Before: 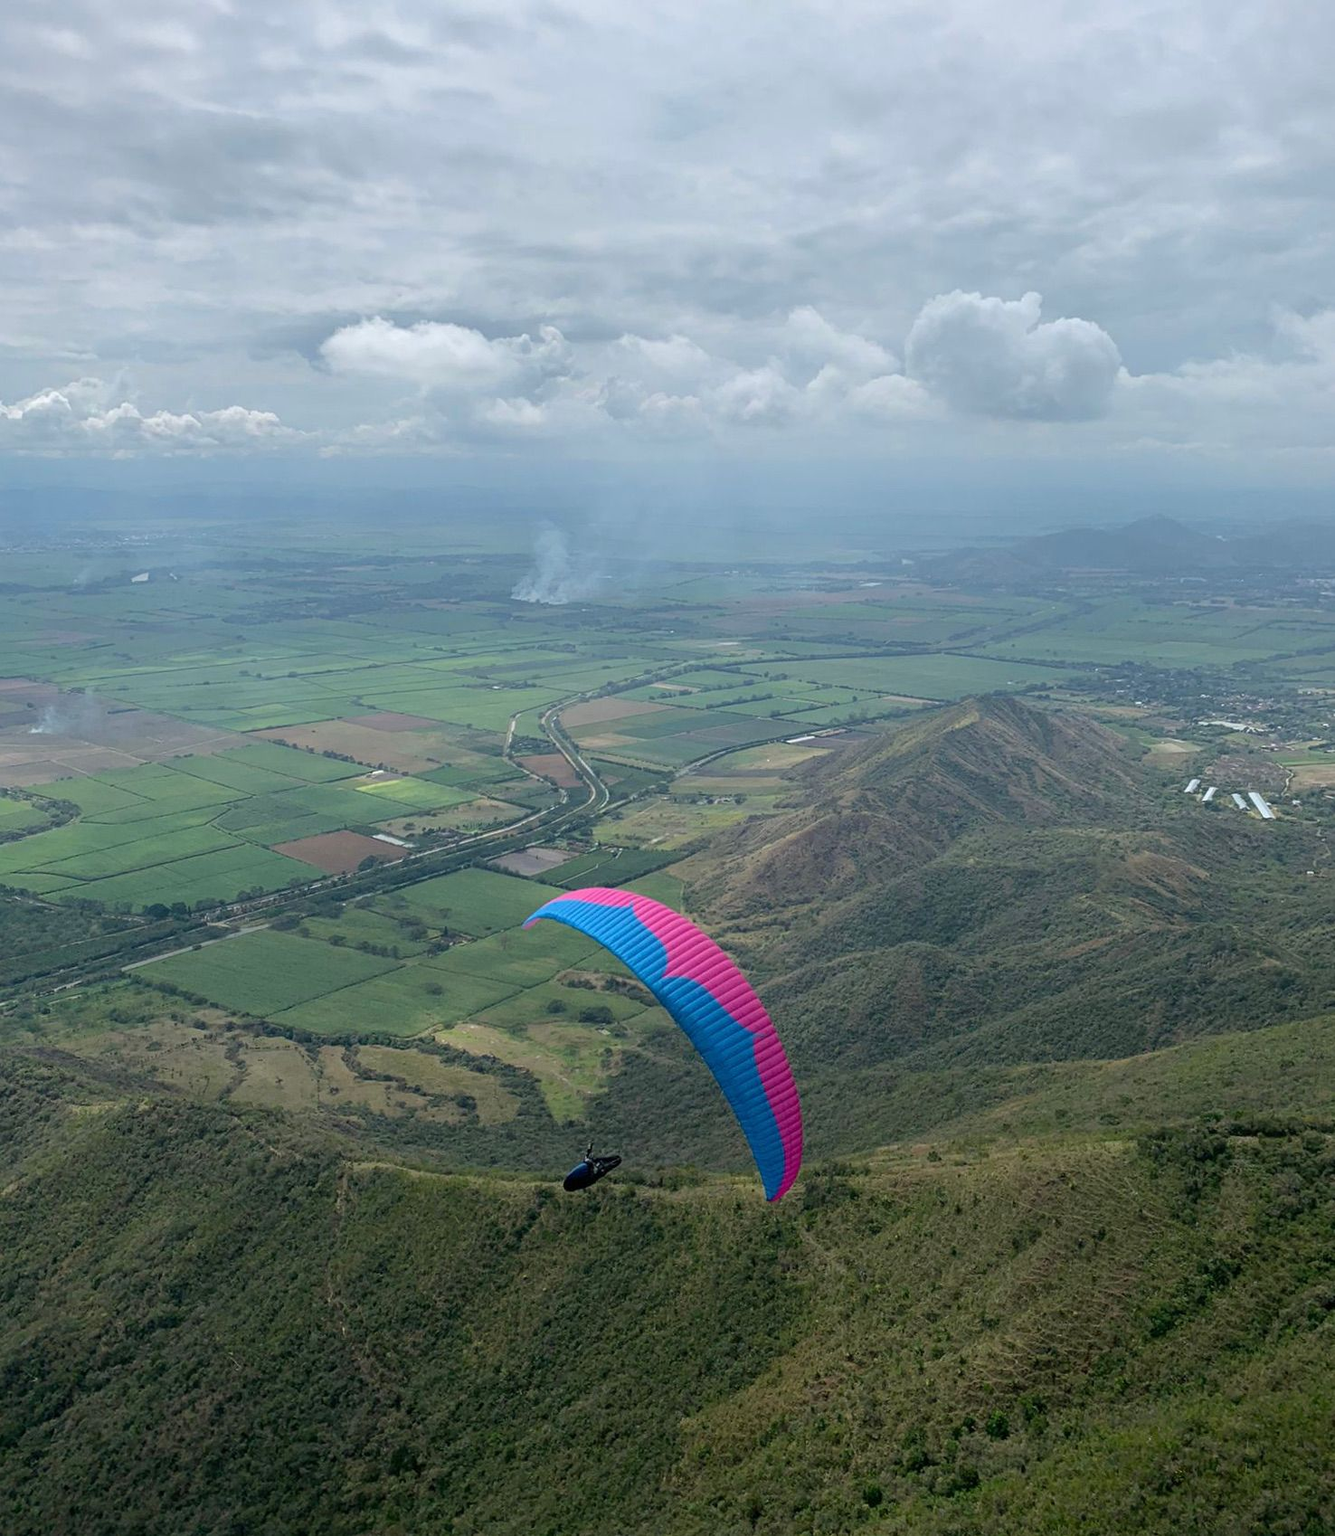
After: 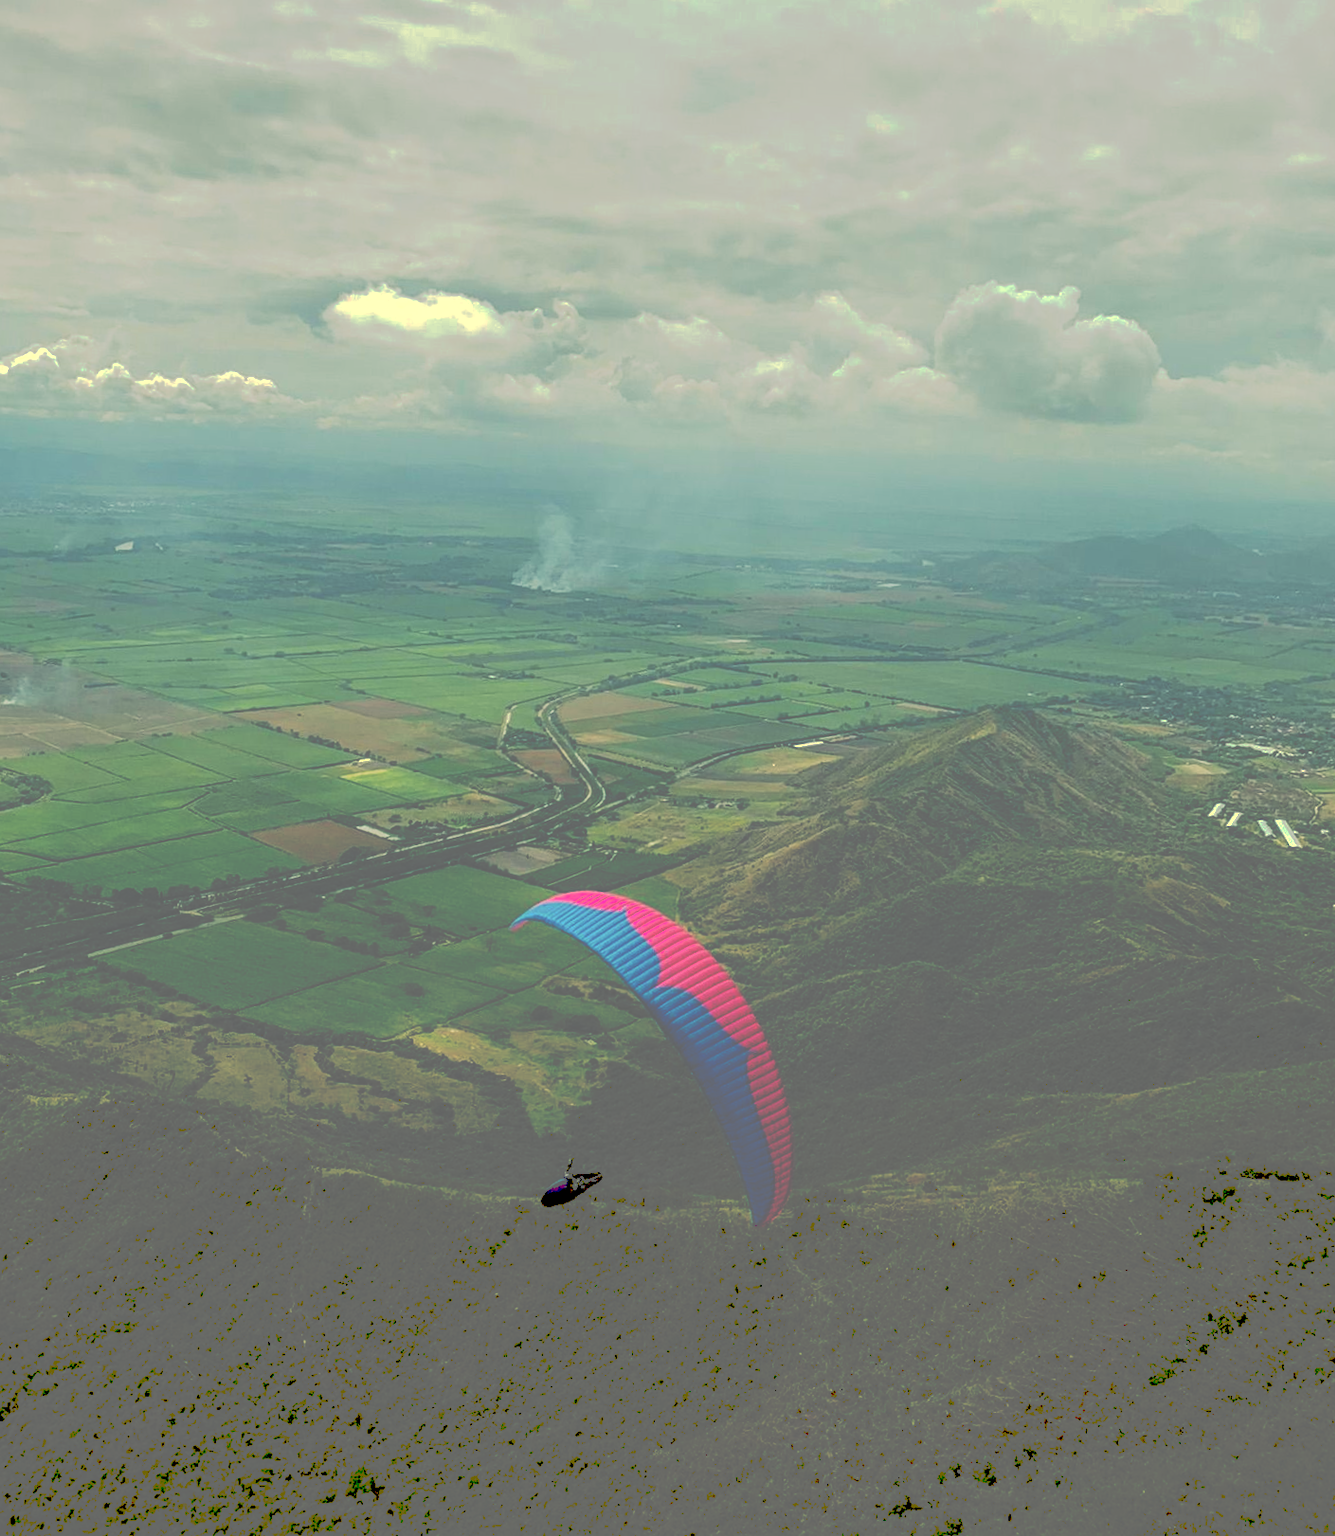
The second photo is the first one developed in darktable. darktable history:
crop and rotate: angle -2.38°
color balance rgb: perceptual saturation grading › global saturation 25%, global vibrance 20%
color balance: mode lift, gamma, gain (sRGB), lift [1.014, 0.966, 0.918, 0.87], gamma [0.86, 0.734, 0.918, 0.976], gain [1.063, 1.13, 1.063, 0.86]
local contrast: on, module defaults
tone curve: curves: ch0 [(0, 0) (0.003, 0.43) (0.011, 0.433) (0.025, 0.434) (0.044, 0.436) (0.069, 0.439) (0.1, 0.442) (0.136, 0.446) (0.177, 0.449) (0.224, 0.454) (0.277, 0.462) (0.335, 0.488) (0.399, 0.524) (0.468, 0.566) (0.543, 0.615) (0.623, 0.666) (0.709, 0.718) (0.801, 0.761) (0.898, 0.801) (1, 1)], preserve colors none
